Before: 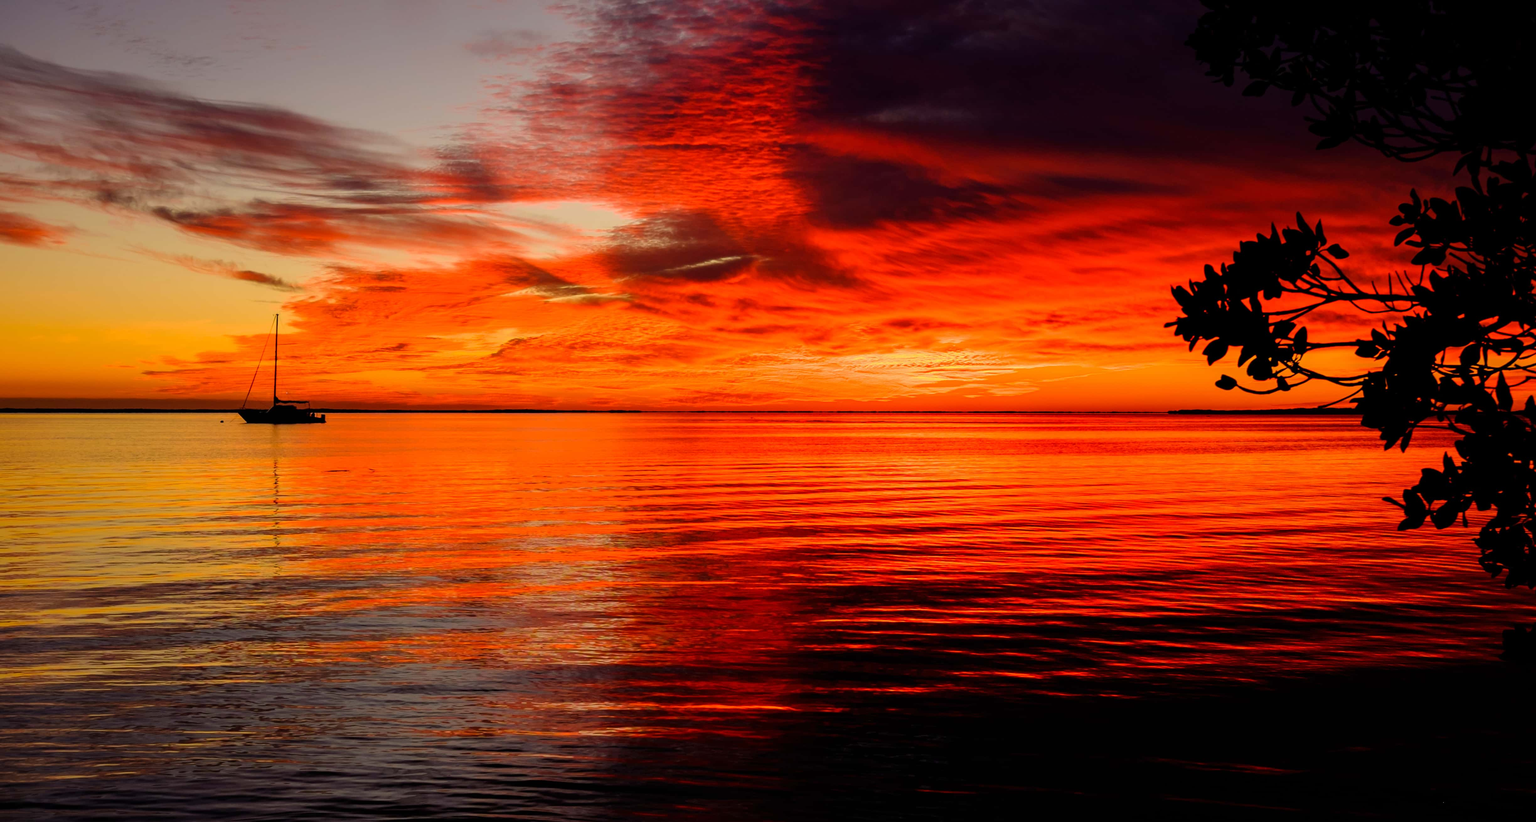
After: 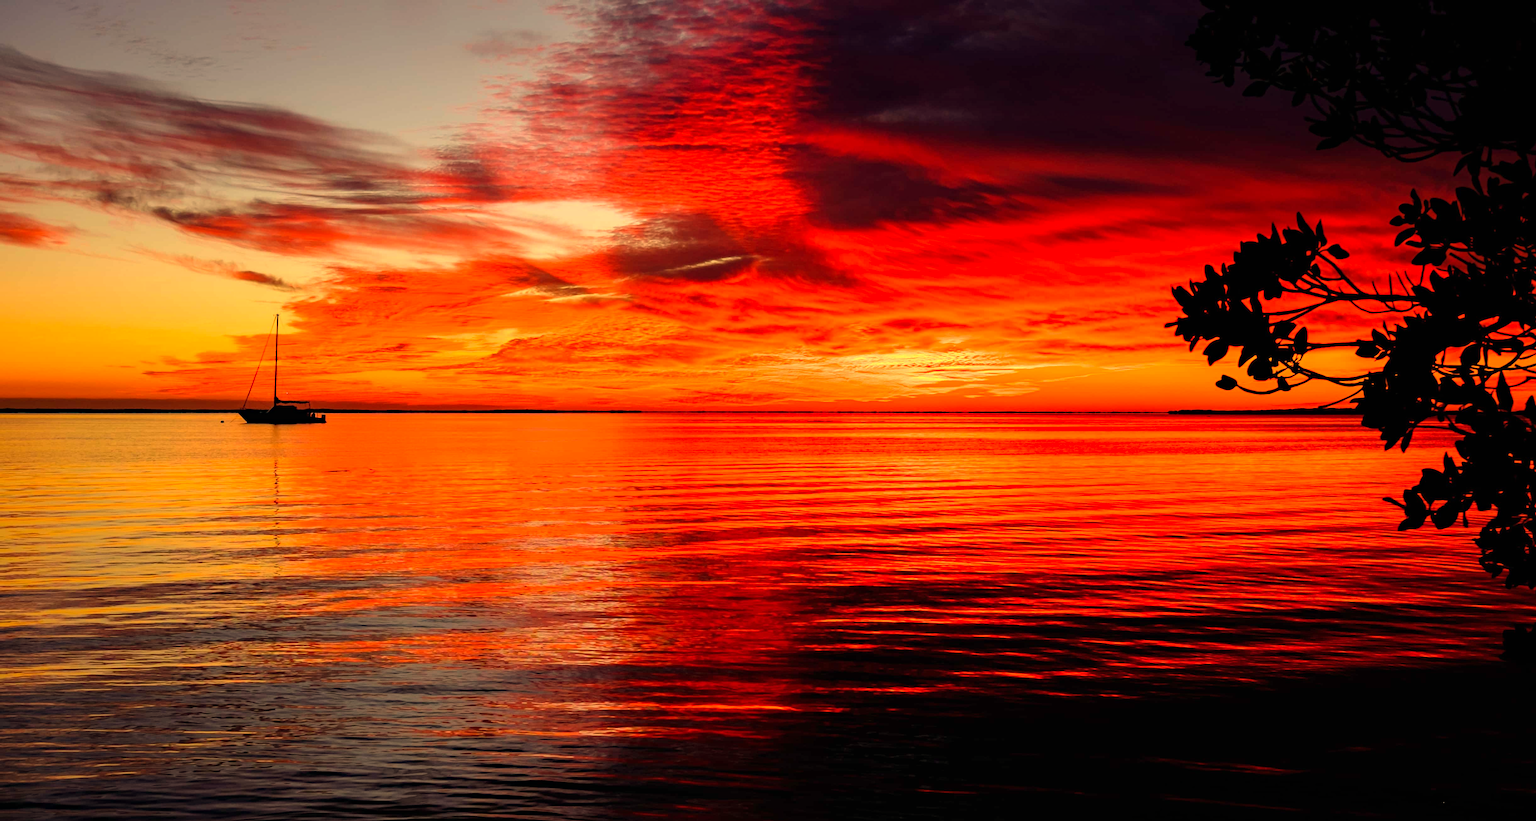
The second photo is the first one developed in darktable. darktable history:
exposure: black level correction 0, exposure 0.3 EV, compensate highlight preservation false
white balance: red 1.123, blue 0.83
haze removal: compatibility mode true, adaptive false
